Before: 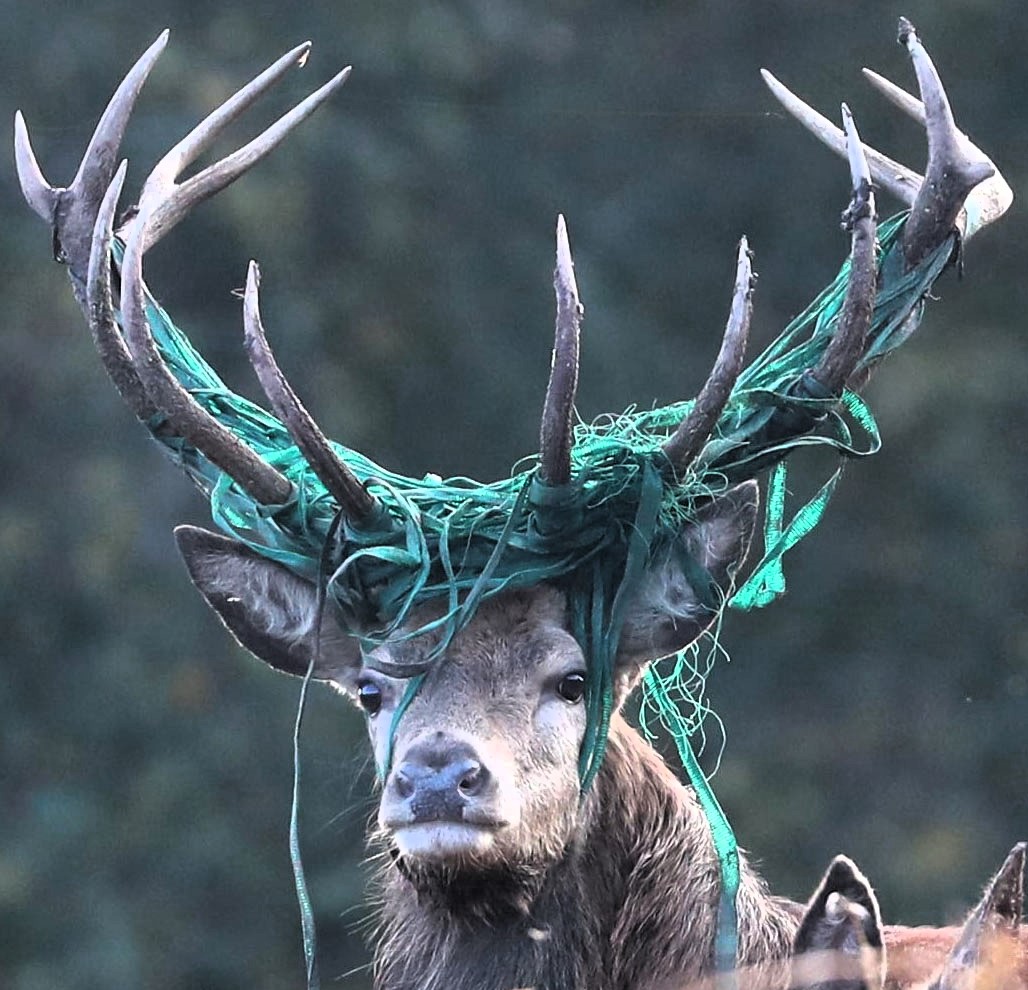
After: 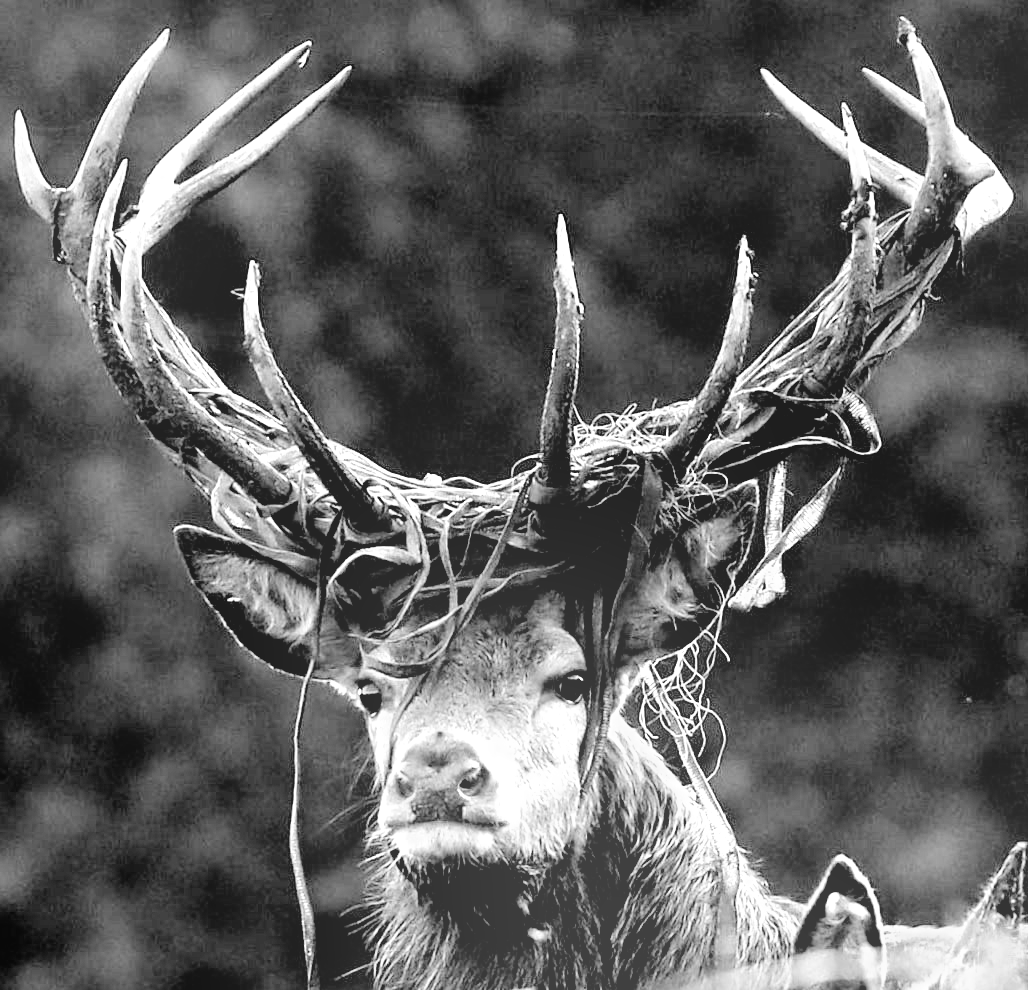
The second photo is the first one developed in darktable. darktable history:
bloom: size 40%
filmic rgb: middle gray luminance 13.55%, black relative exposure -1.97 EV, white relative exposure 3.1 EV, threshold 6 EV, target black luminance 0%, hardness 1.79, latitude 59.23%, contrast 1.728, highlights saturation mix 5%, shadows ↔ highlights balance -37.52%, add noise in highlights 0, color science v3 (2019), use custom middle-gray values true, iterations of high-quality reconstruction 0, contrast in highlights soft, enable highlight reconstruction true
white balance: red 1.08, blue 0.791
monochrome: on, module defaults
